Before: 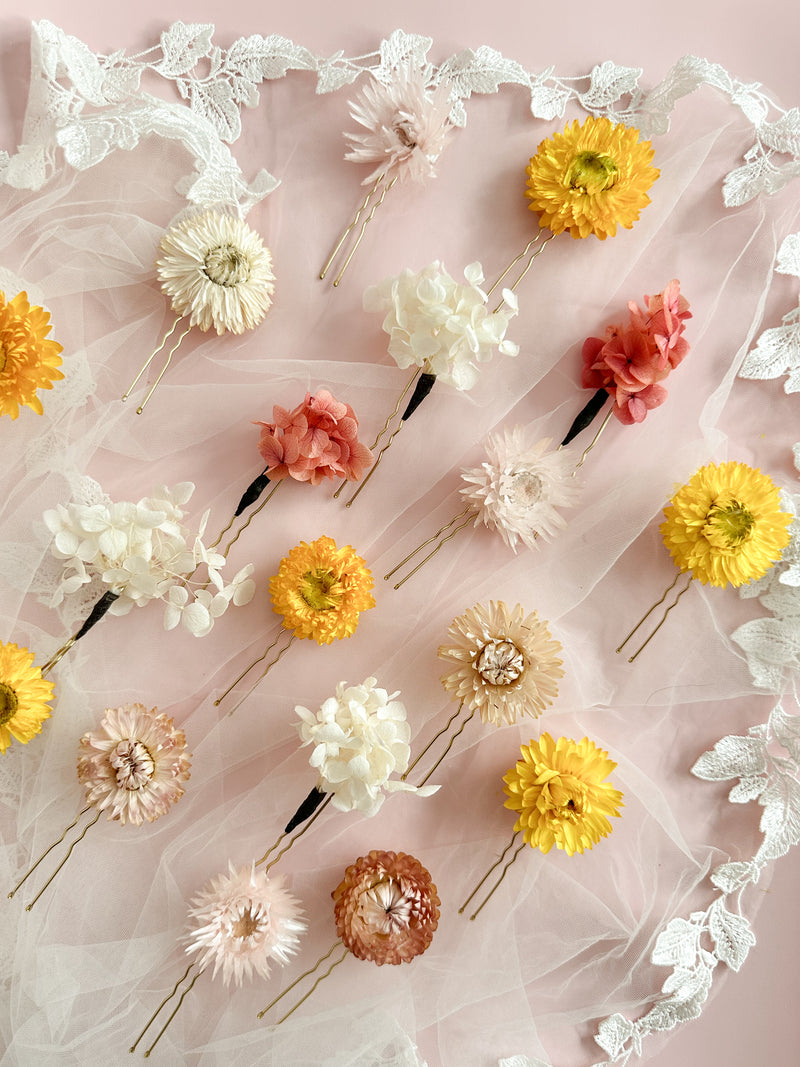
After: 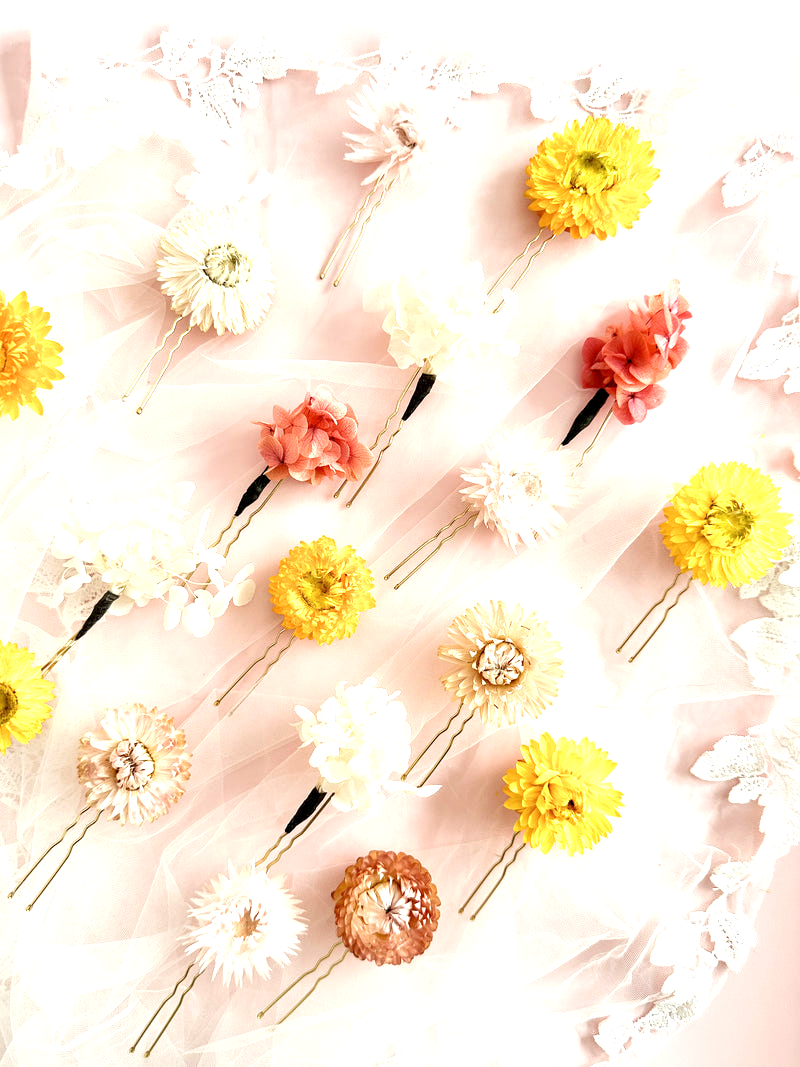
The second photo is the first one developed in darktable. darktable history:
exposure: black level correction 0.002, exposure 1 EV, compensate exposure bias true, compensate highlight preservation false
contrast brightness saturation: saturation -0.033
